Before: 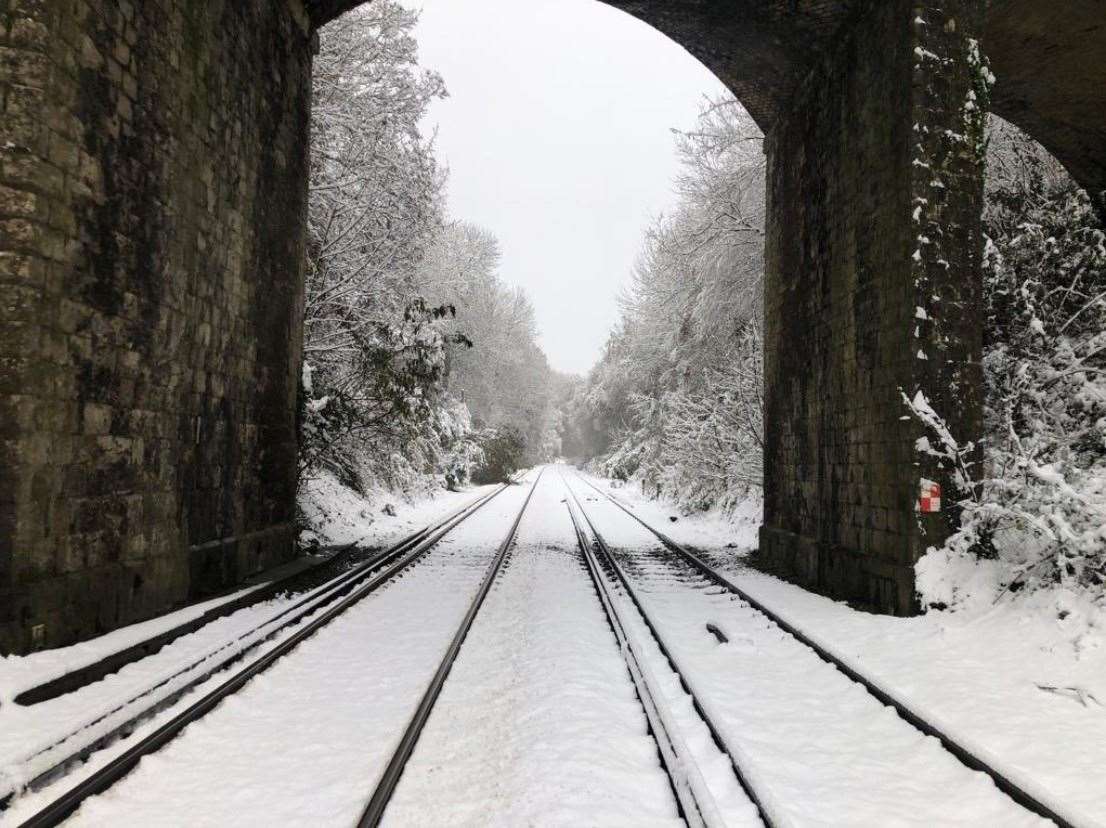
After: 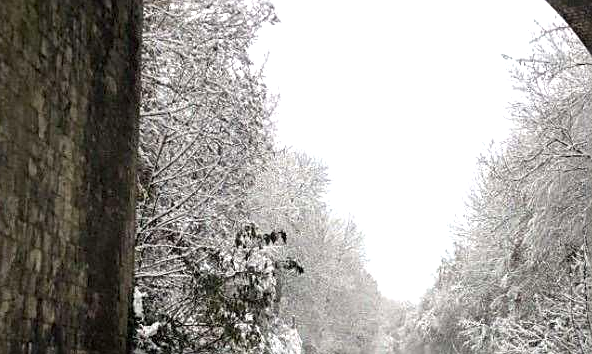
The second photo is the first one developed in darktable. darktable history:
sharpen: on, module defaults
exposure: black level correction 0.001, exposure 0.498 EV, compensate highlight preservation false
shadows and highlights: shadows 3.6, highlights -18.47, soften with gaussian
crop: left 15.296%, top 9.018%, right 31.089%, bottom 48.126%
